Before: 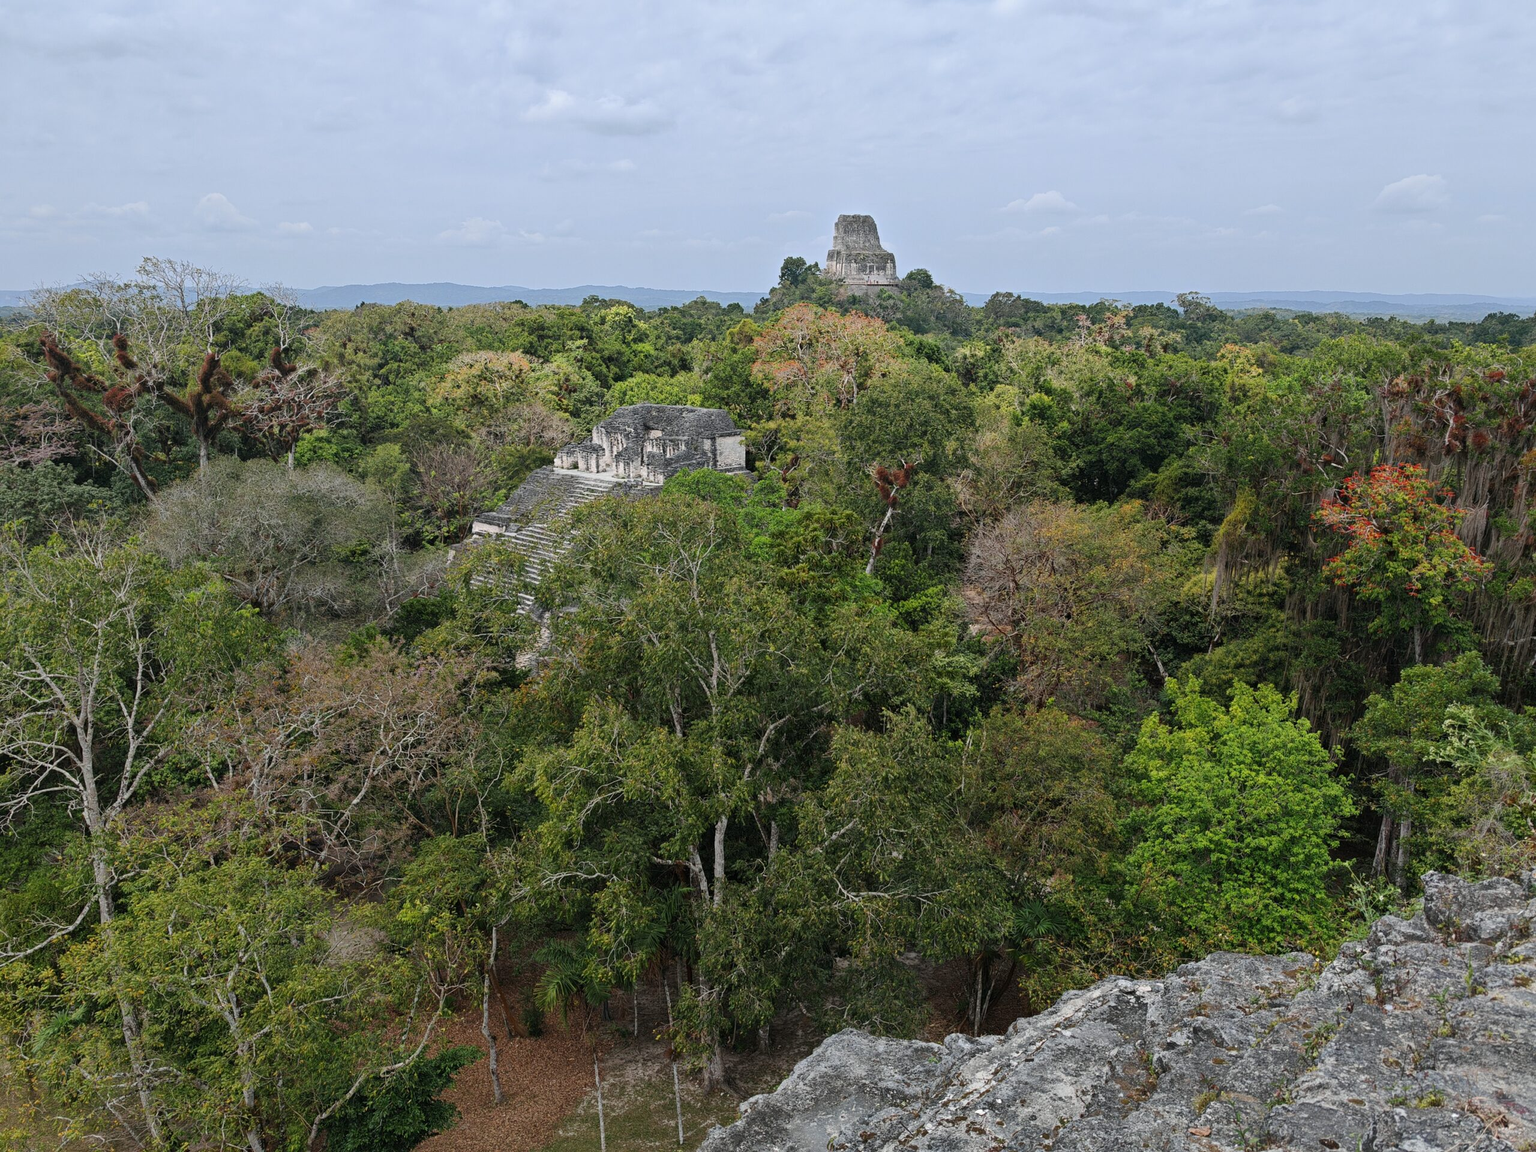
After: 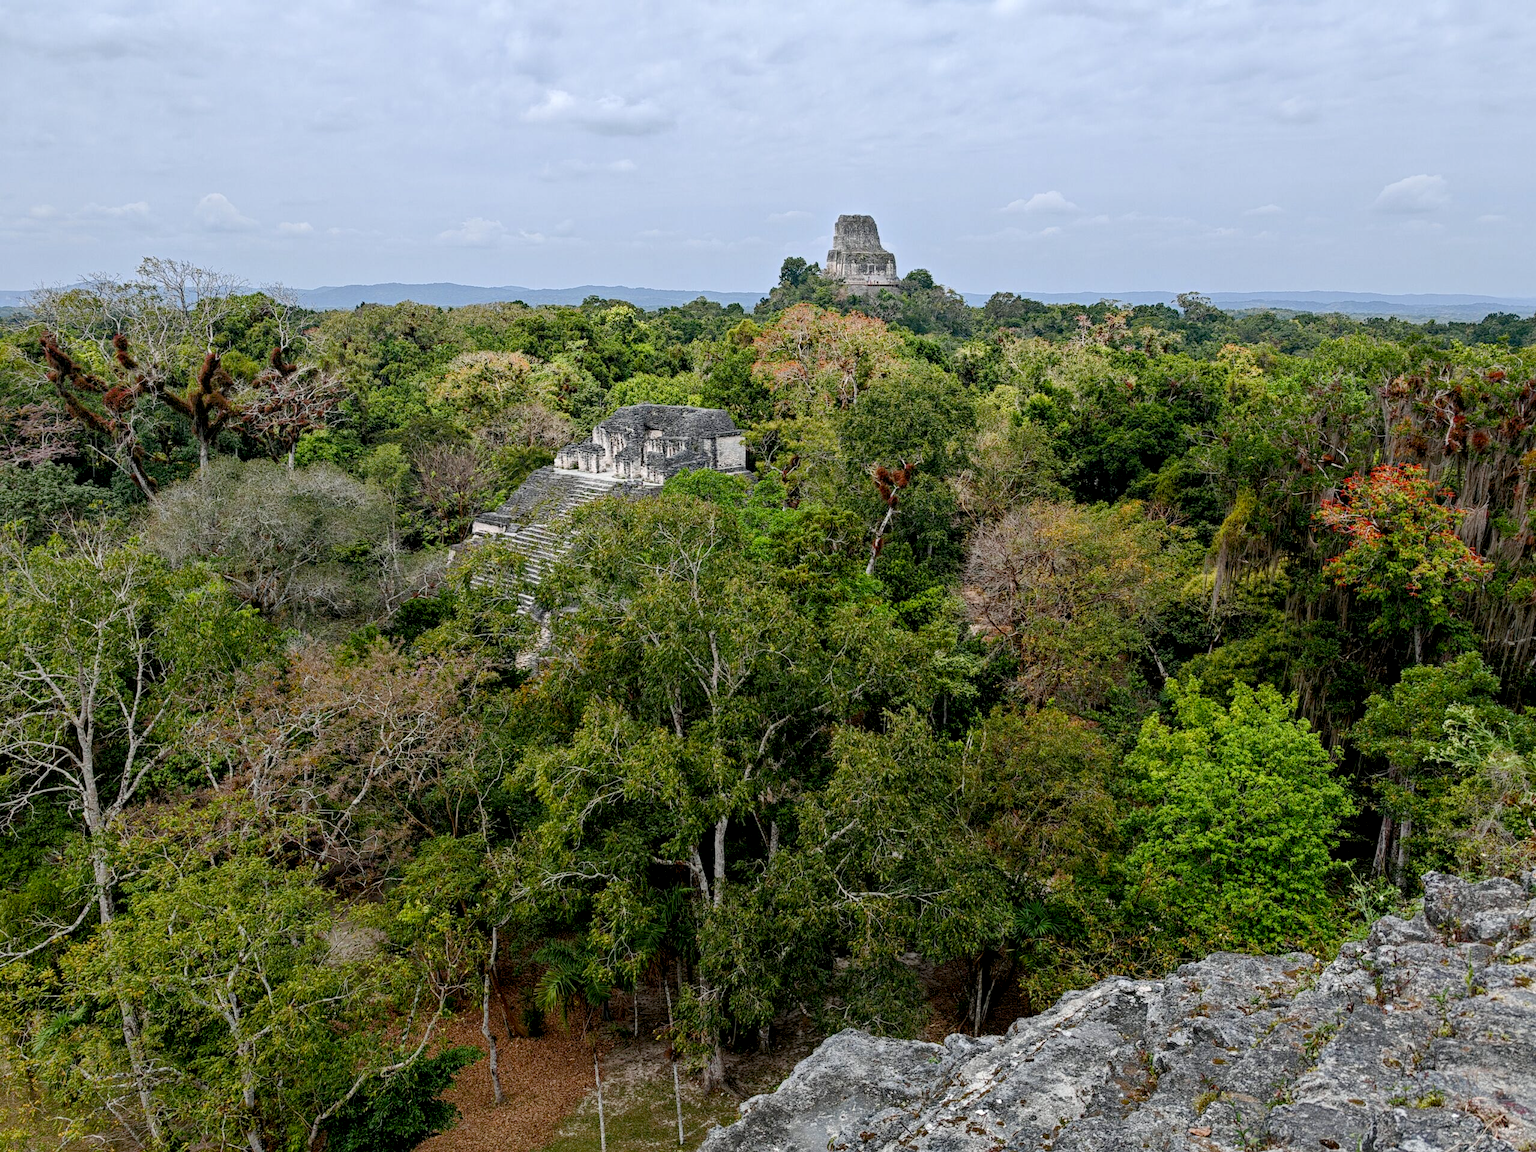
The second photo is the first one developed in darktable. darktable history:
local contrast: on, module defaults
color balance rgb: perceptual saturation grading › global saturation 20%, perceptual saturation grading › highlights -25.666%, perceptual saturation grading › shadows 25.251%
exposure: black level correction 0.009, exposure 0.119 EV, compensate highlight preservation false
